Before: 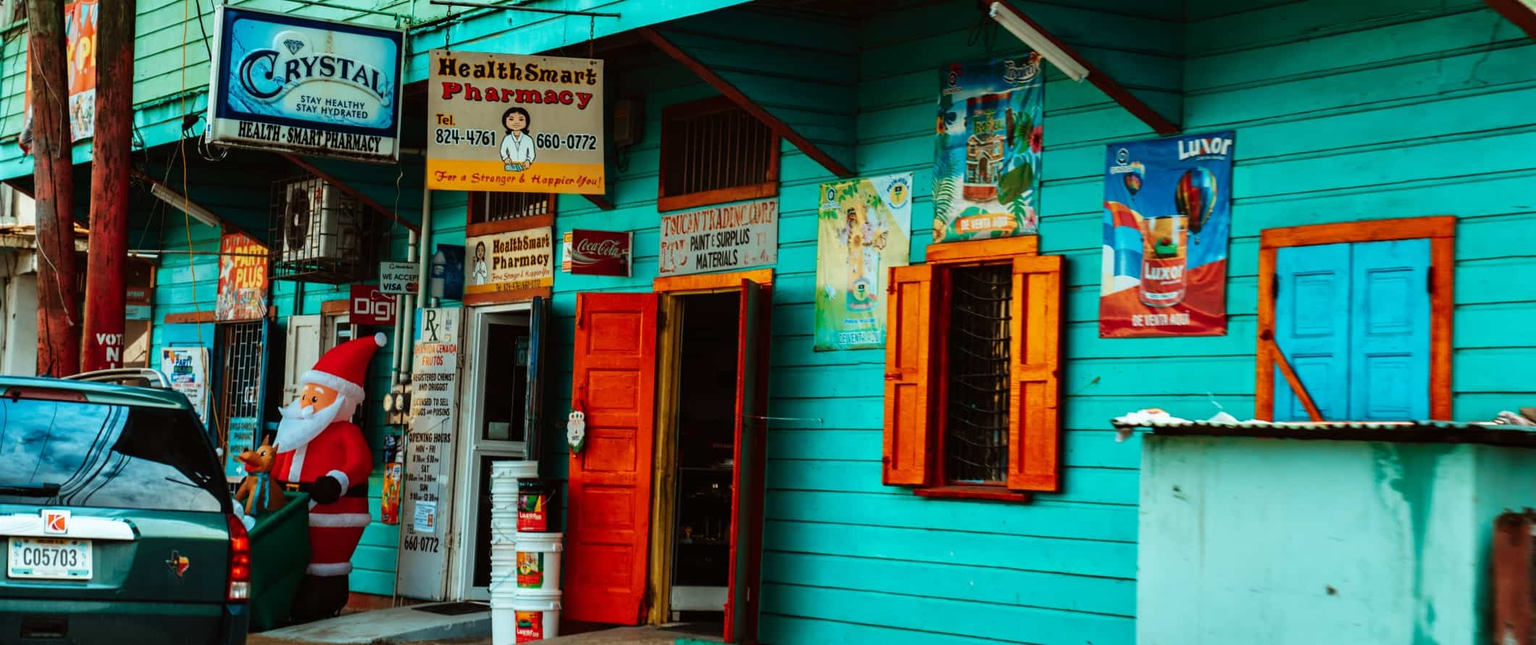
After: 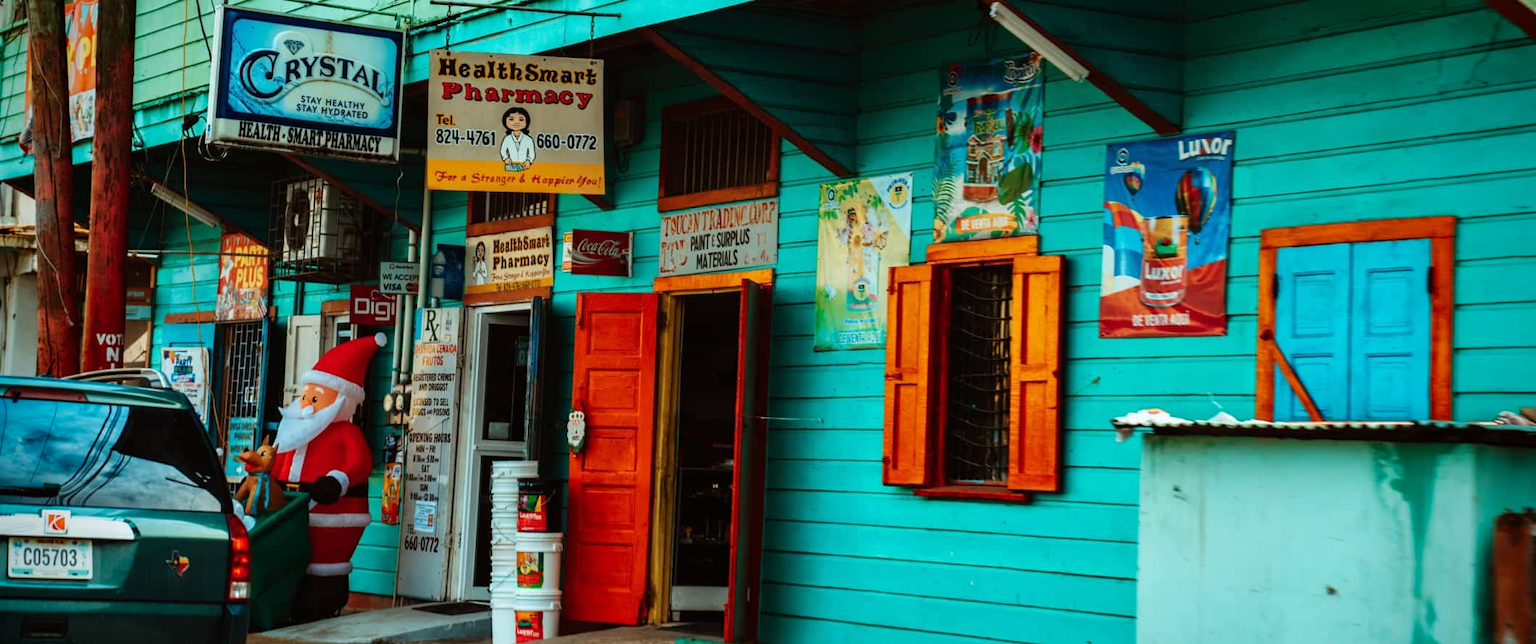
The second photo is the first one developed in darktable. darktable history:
vignetting: fall-off radius 60.85%, brightness -0.995, saturation 0.496
